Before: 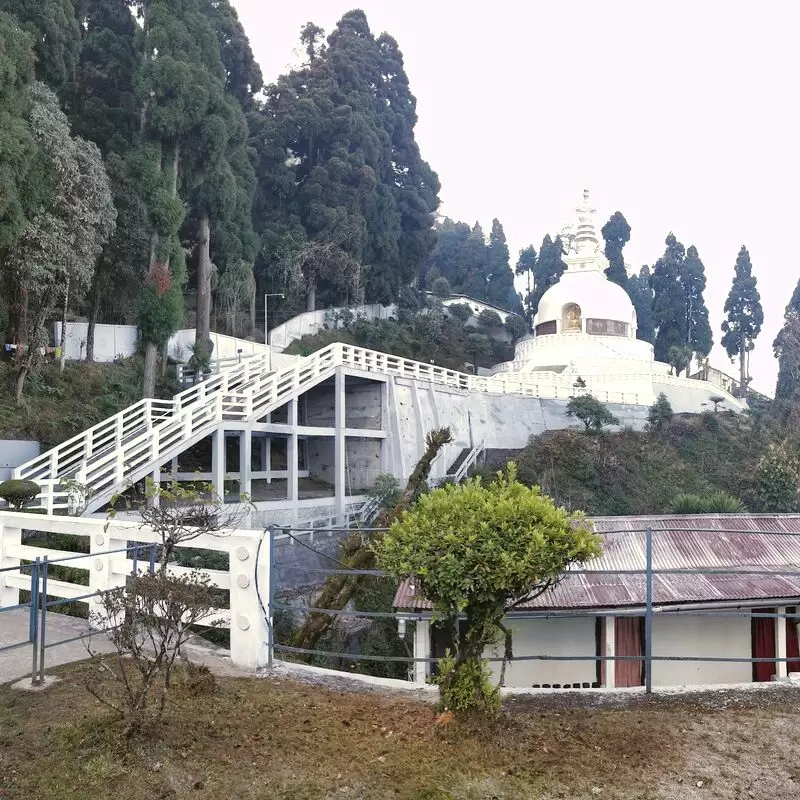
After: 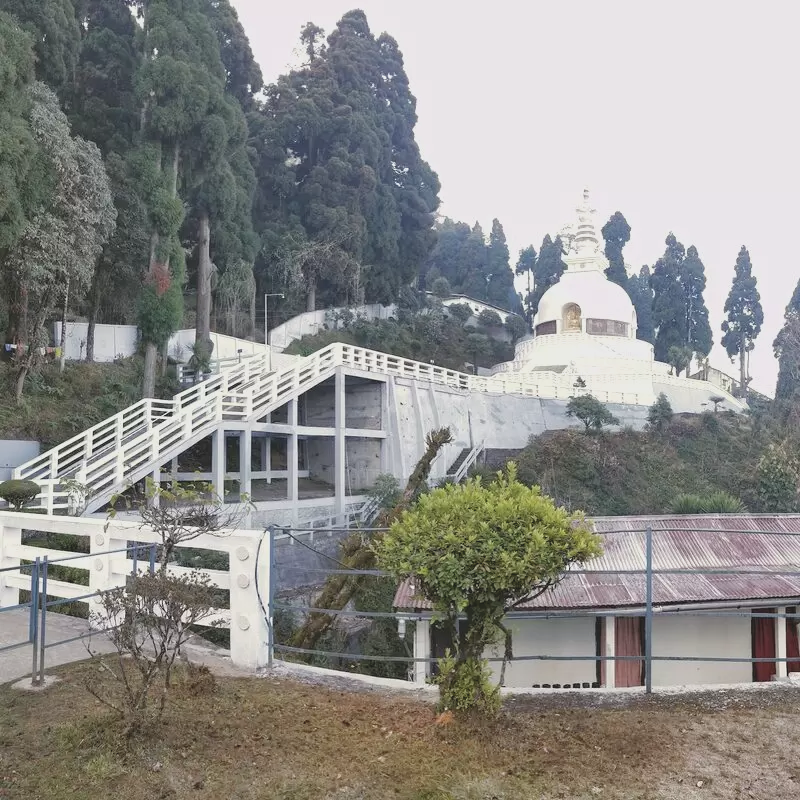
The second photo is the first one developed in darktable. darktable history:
contrast brightness saturation: contrast -0.151, brightness 0.05, saturation -0.133
